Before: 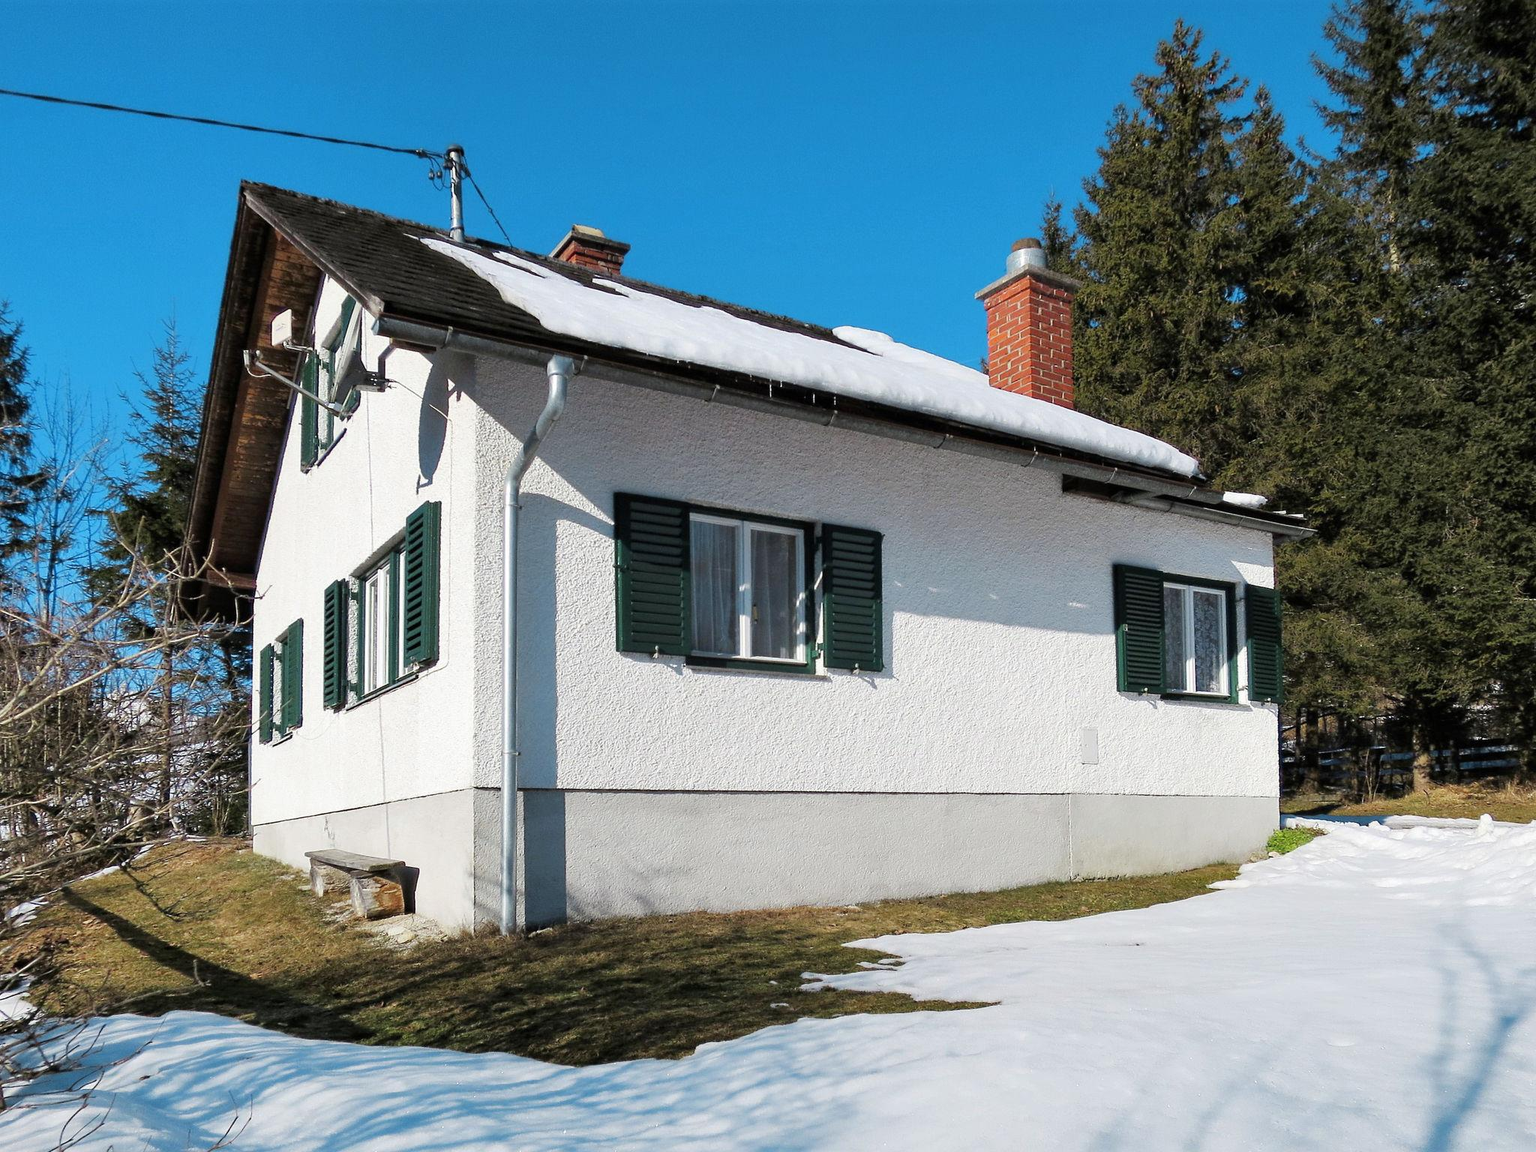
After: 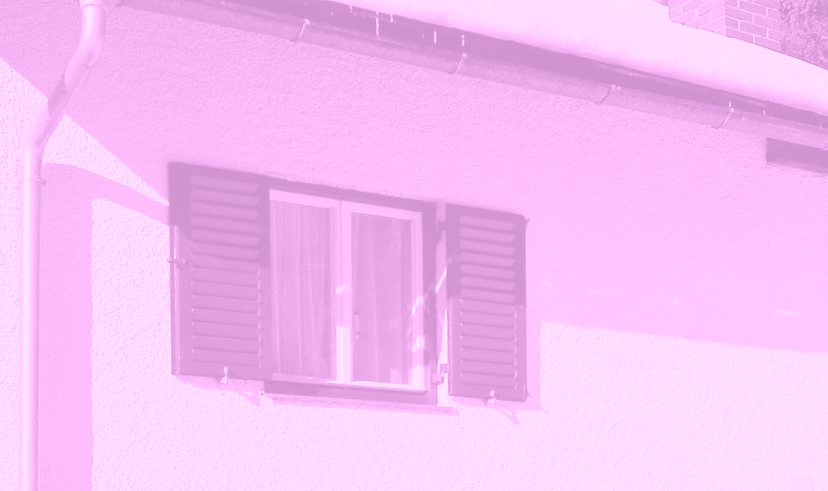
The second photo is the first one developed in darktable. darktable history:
crop: left 31.751%, top 32.172%, right 27.8%, bottom 35.83%
colorize: hue 331.2°, saturation 75%, source mix 30.28%, lightness 70.52%, version 1
color zones: curves: ch1 [(0.25, 0.61) (0.75, 0.248)]
color contrast: green-magenta contrast 1.12, blue-yellow contrast 1.95, unbound 0
tone equalizer: on, module defaults
